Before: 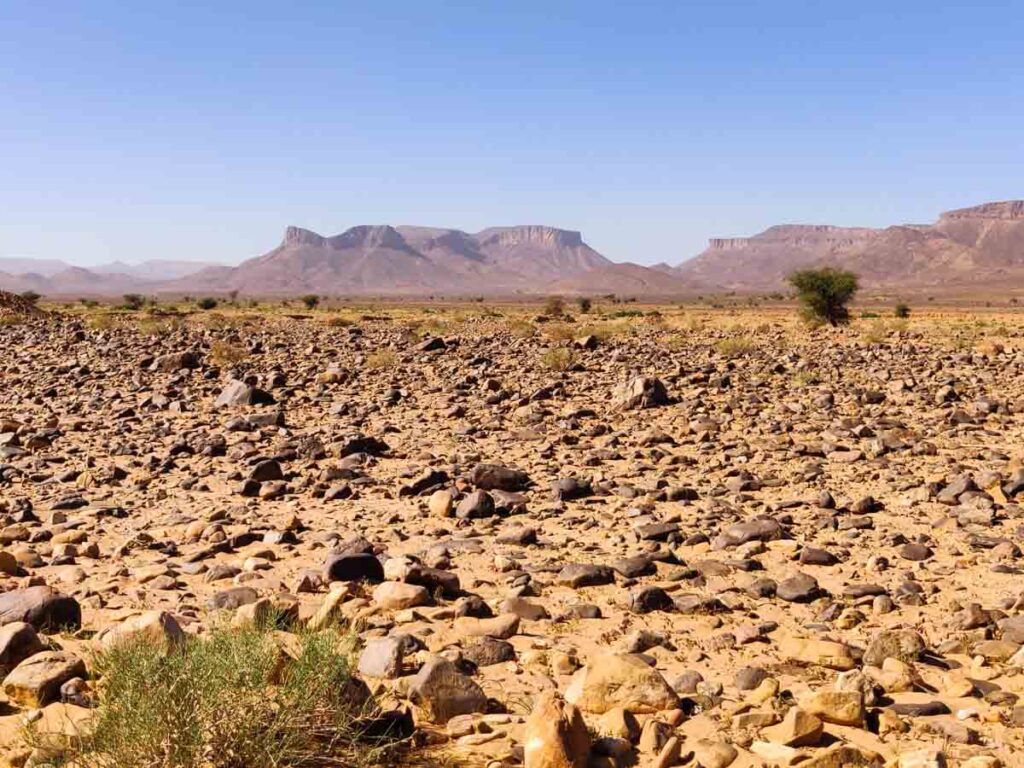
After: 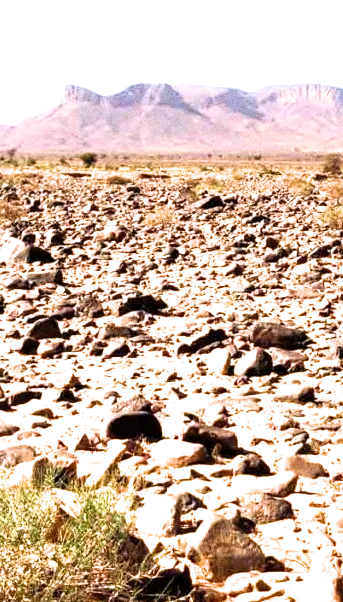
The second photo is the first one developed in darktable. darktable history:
exposure: black level correction 0.001, exposure 0.955 EV, compensate exposure bias true, compensate highlight preservation false
filmic rgb: black relative exposure -9.08 EV, white relative exposure 2.3 EV, hardness 7.49
crop and rotate: left 21.77%, top 18.528%, right 44.676%, bottom 2.997%
grain: coarseness 0.09 ISO, strength 40%
